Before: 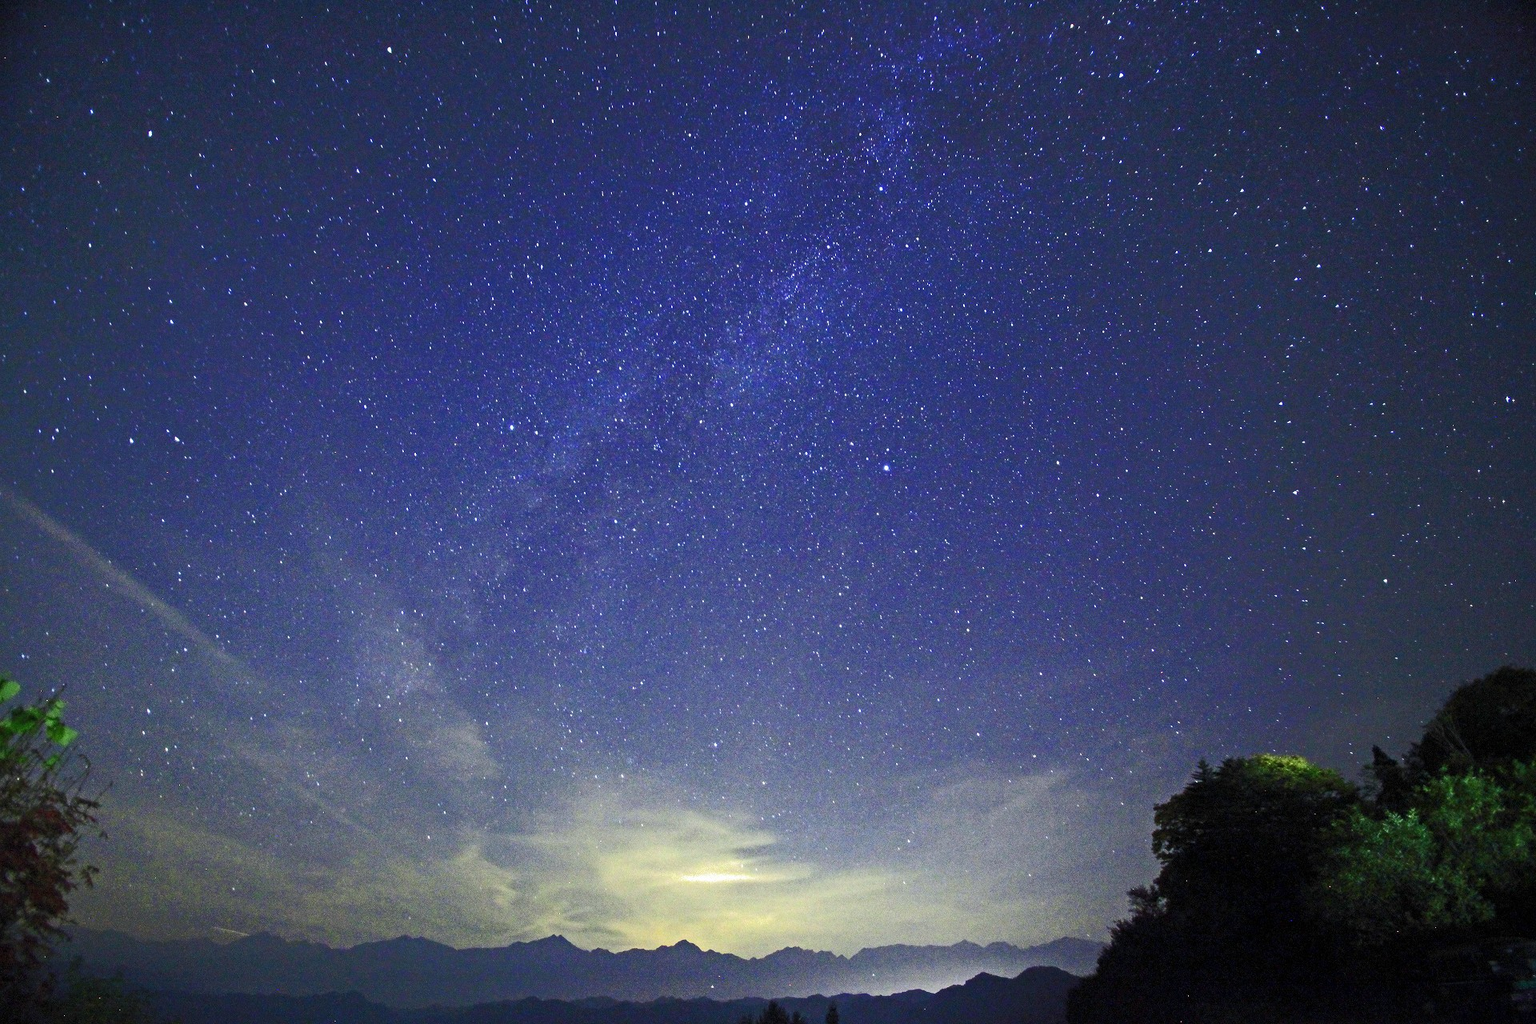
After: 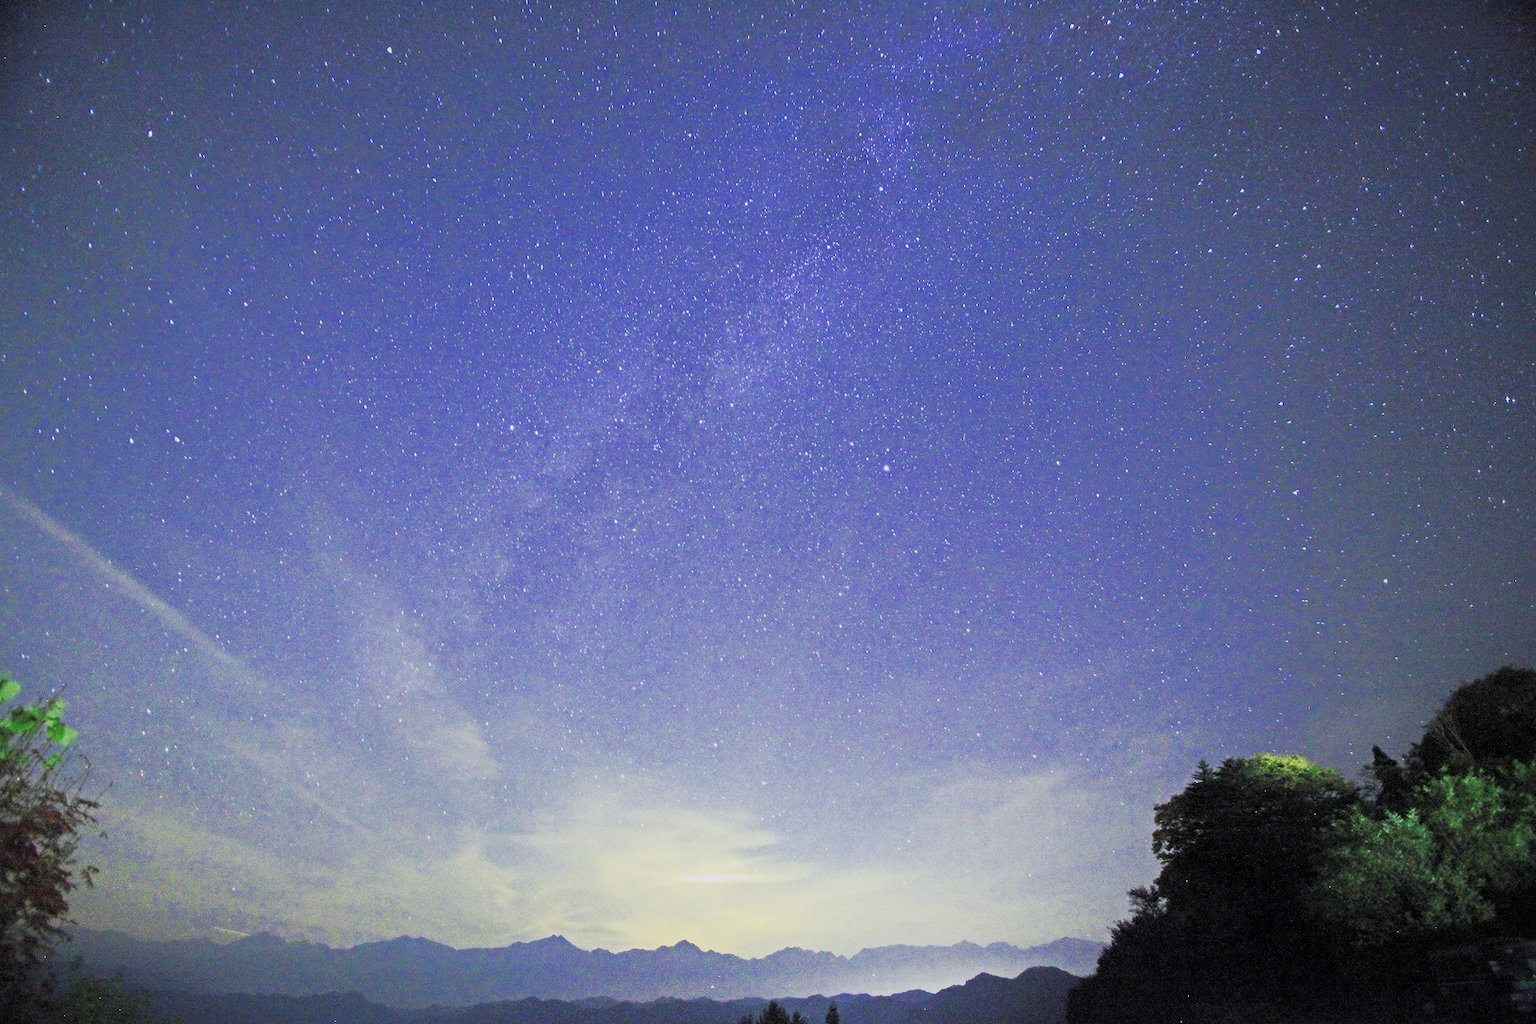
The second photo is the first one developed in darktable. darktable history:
tone equalizer: -8 EV -1.08 EV, -7 EV -0.972 EV, -6 EV -0.899 EV, -5 EV -0.576 EV, -3 EV 0.611 EV, -2 EV 0.855 EV, -1 EV 1 EV, +0 EV 1.07 EV
filmic rgb: black relative exposure -15.95 EV, white relative exposure 7.98 EV, hardness 4.21, latitude 49.94%, contrast 0.517, iterations of high-quality reconstruction 0
tone curve: curves: ch0 [(0, 0) (0.055, 0.057) (0.258, 0.307) (0.434, 0.543) (0.517, 0.657) (0.745, 0.874) (1, 1)]; ch1 [(0, 0) (0.346, 0.307) (0.418, 0.383) (0.46, 0.439) (0.482, 0.493) (0.502, 0.503) (0.517, 0.514) (0.55, 0.561) (0.588, 0.603) (0.646, 0.688) (1, 1)]; ch2 [(0, 0) (0.346, 0.34) (0.431, 0.45) (0.485, 0.499) (0.5, 0.503) (0.527, 0.525) (0.545, 0.562) (0.679, 0.706) (1, 1)], preserve colors none
